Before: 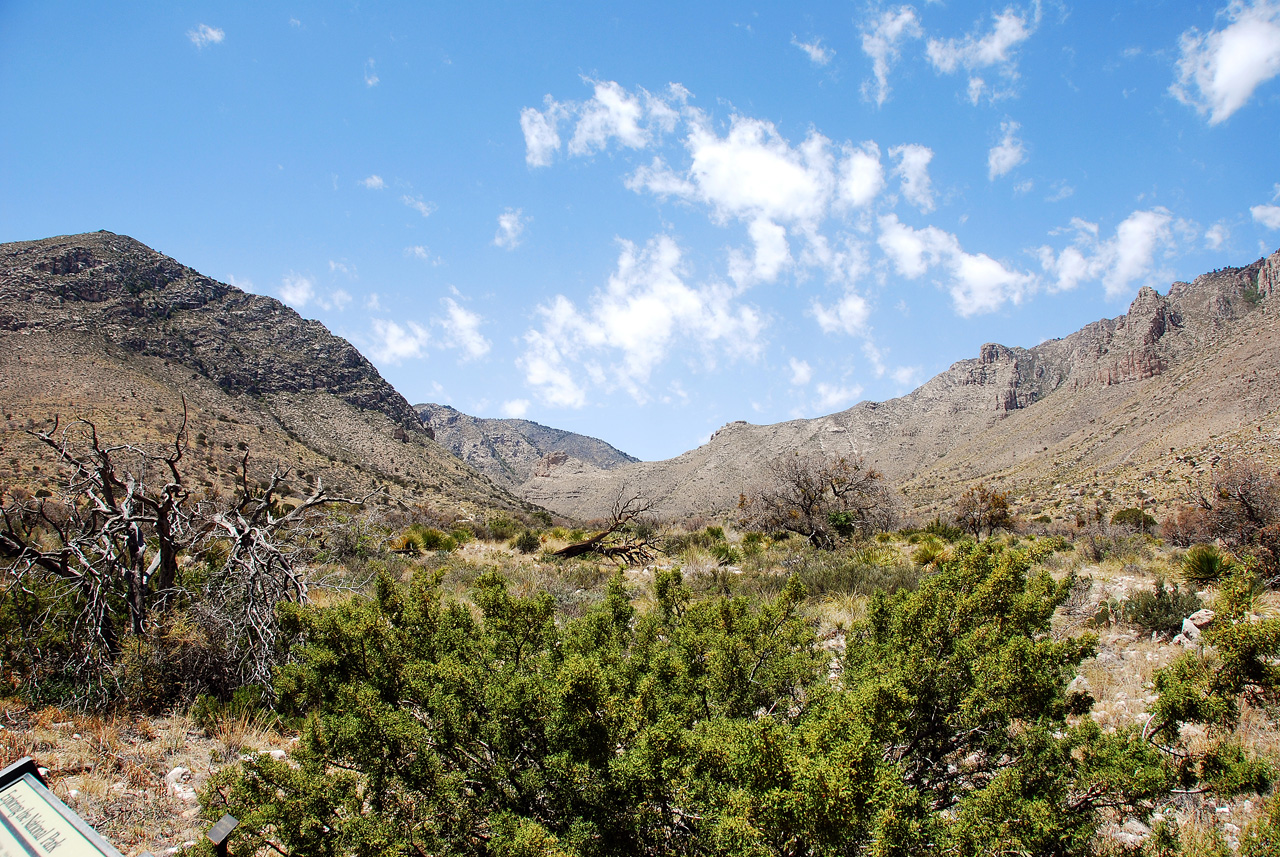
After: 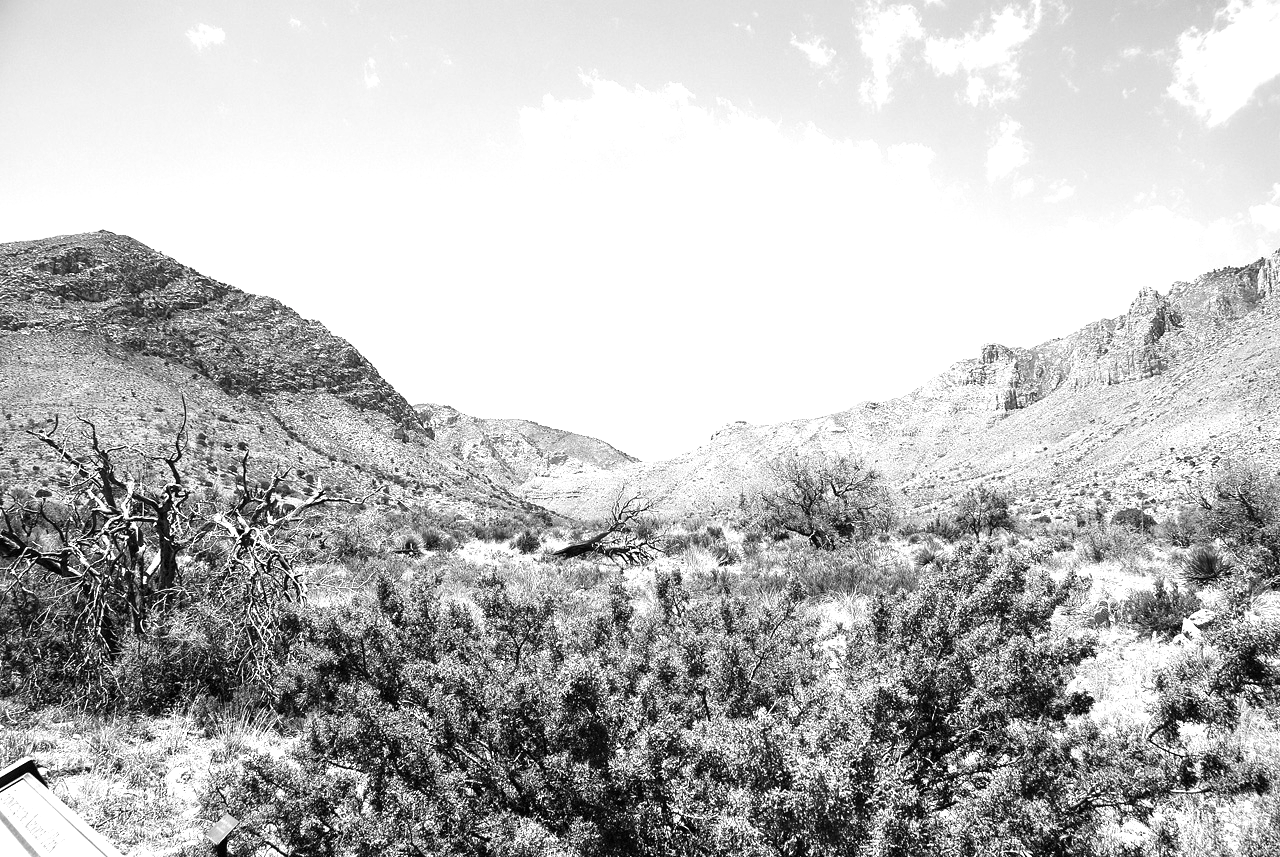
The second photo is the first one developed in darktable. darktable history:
exposure: black level correction 0, exposure 1.167 EV, compensate highlight preservation false
color zones: curves: ch1 [(0, -0.014) (0.143, -0.013) (0.286, -0.013) (0.429, -0.016) (0.571, -0.019) (0.714, -0.015) (0.857, 0.002) (1, -0.014)]
